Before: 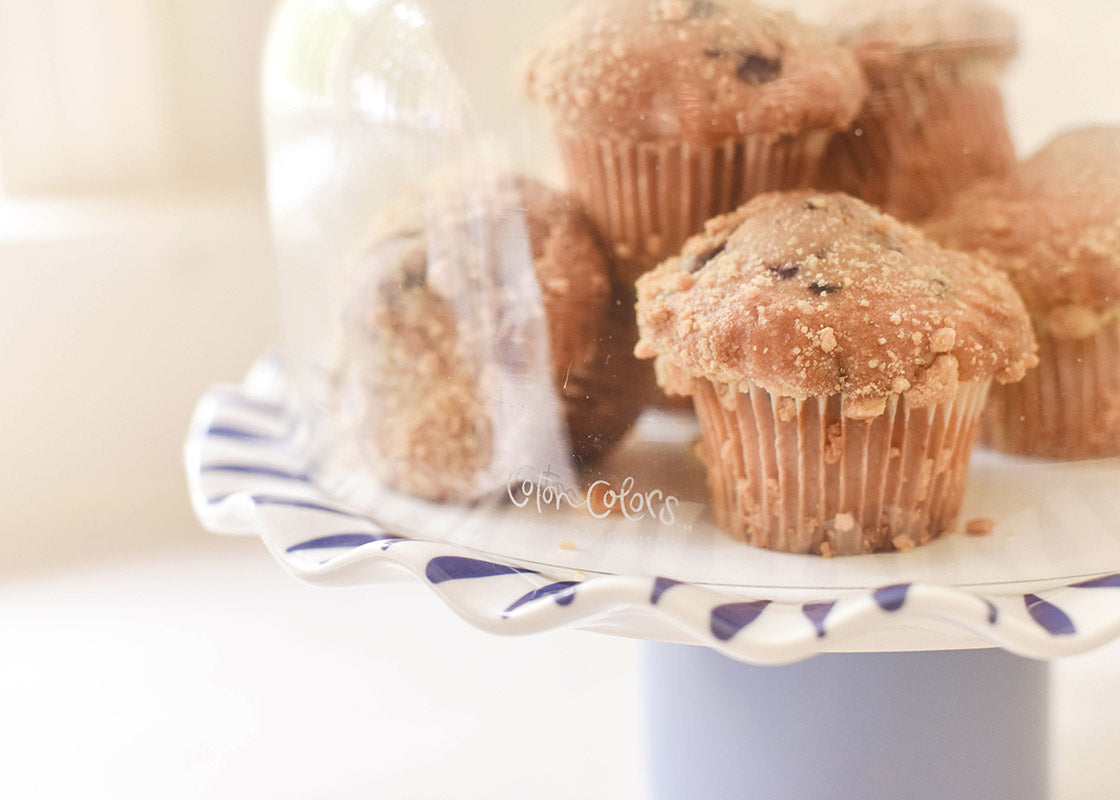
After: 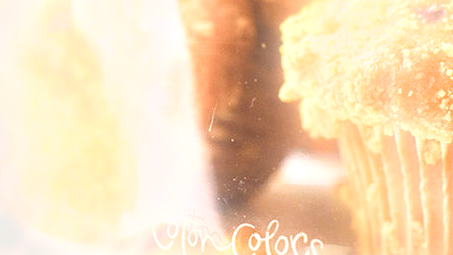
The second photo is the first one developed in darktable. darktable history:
bloom: size 5%, threshold 95%, strength 15%
crop: left 31.751%, top 32.172%, right 27.8%, bottom 35.83%
color zones: curves: ch2 [(0, 0.5) (0.143, 0.517) (0.286, 0.571) (0.429, 0.522) (0.571, 0.5) (0.714, 0.5) (0.857, 0.5) (1, 0.5)]
exposure: black level correction 0, exposure 0.9 EV, compensate highlight preservation false
